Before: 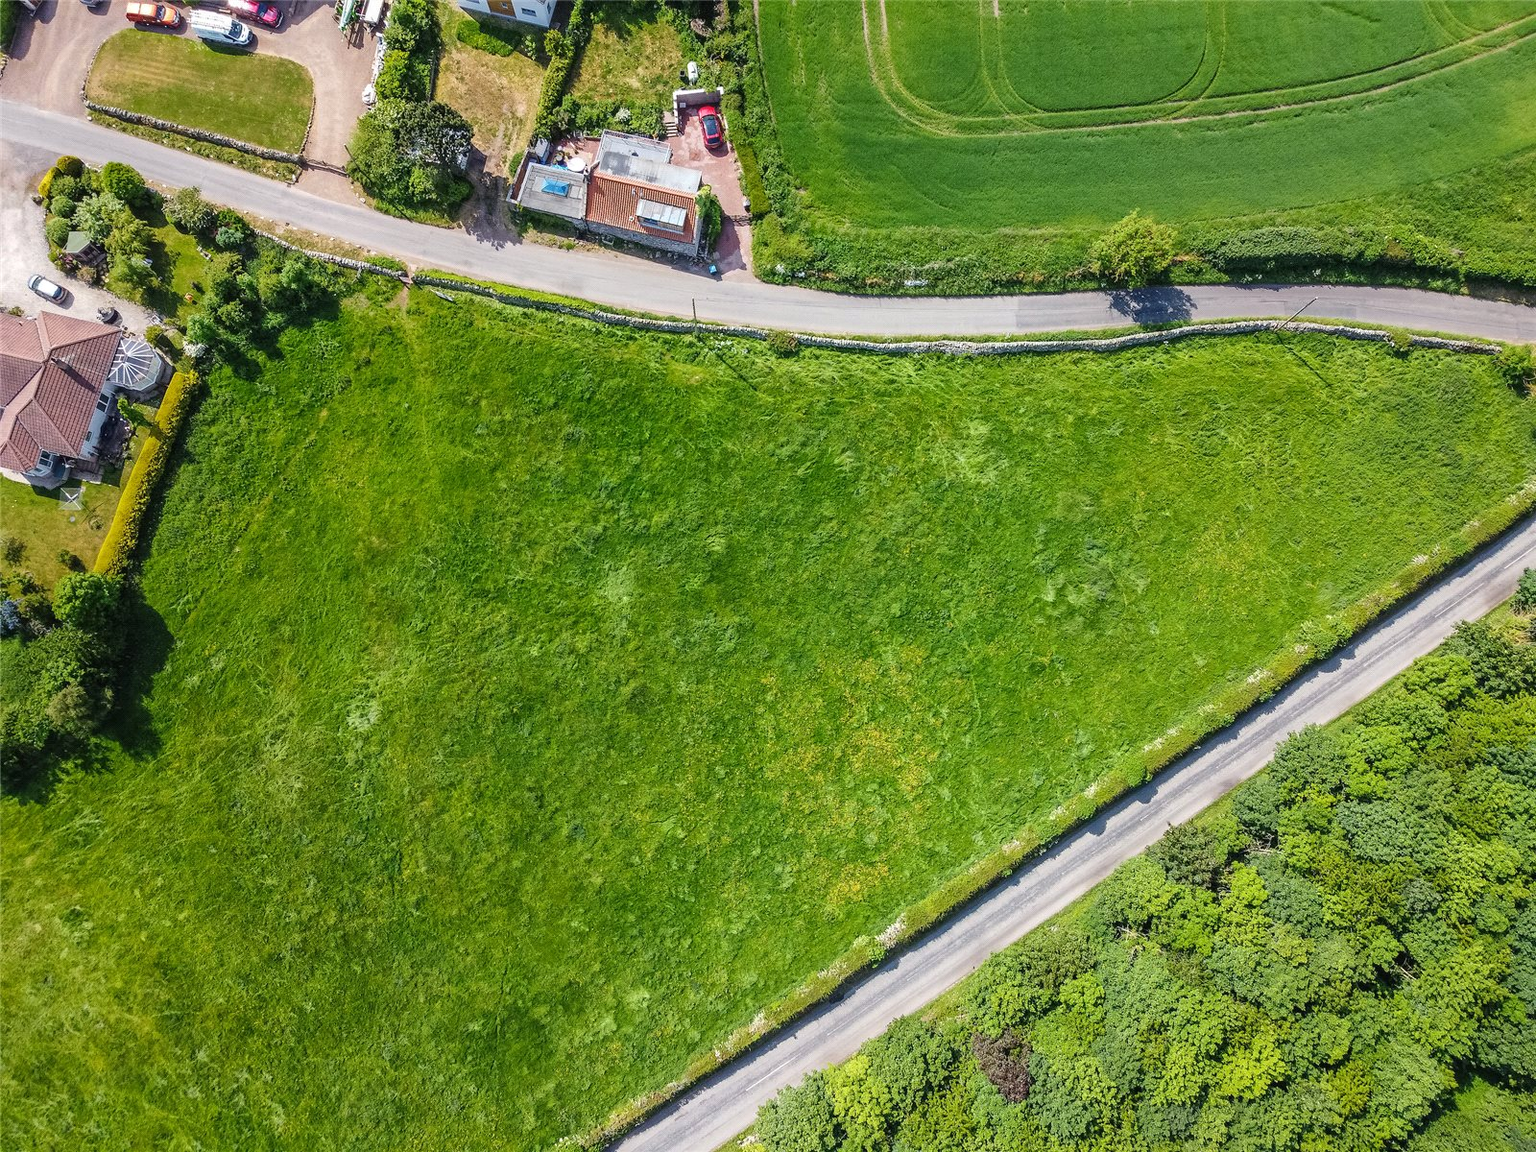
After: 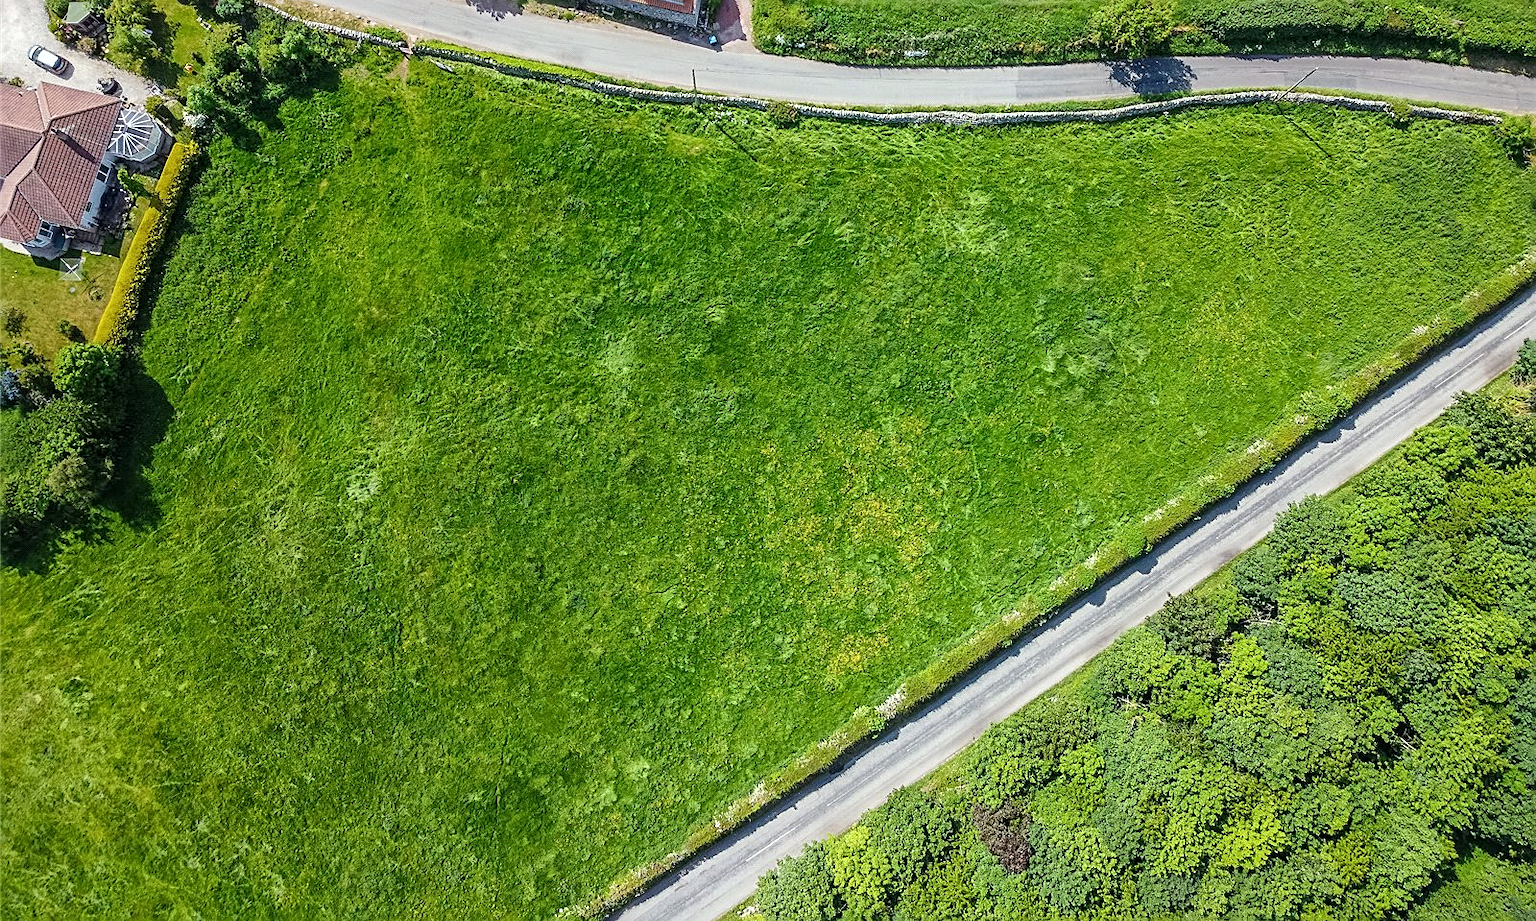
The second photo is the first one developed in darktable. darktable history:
crop and rotate: top 19.998%
local contrast: mode bilateral grid, contrast 20, coarseness 50, detail 120%, midtone range 0.2
color calibration: illuminant Planckian (black body), x 0.351, y 0.352, temperature 4794.27 K
sharpen: on, module defaults
